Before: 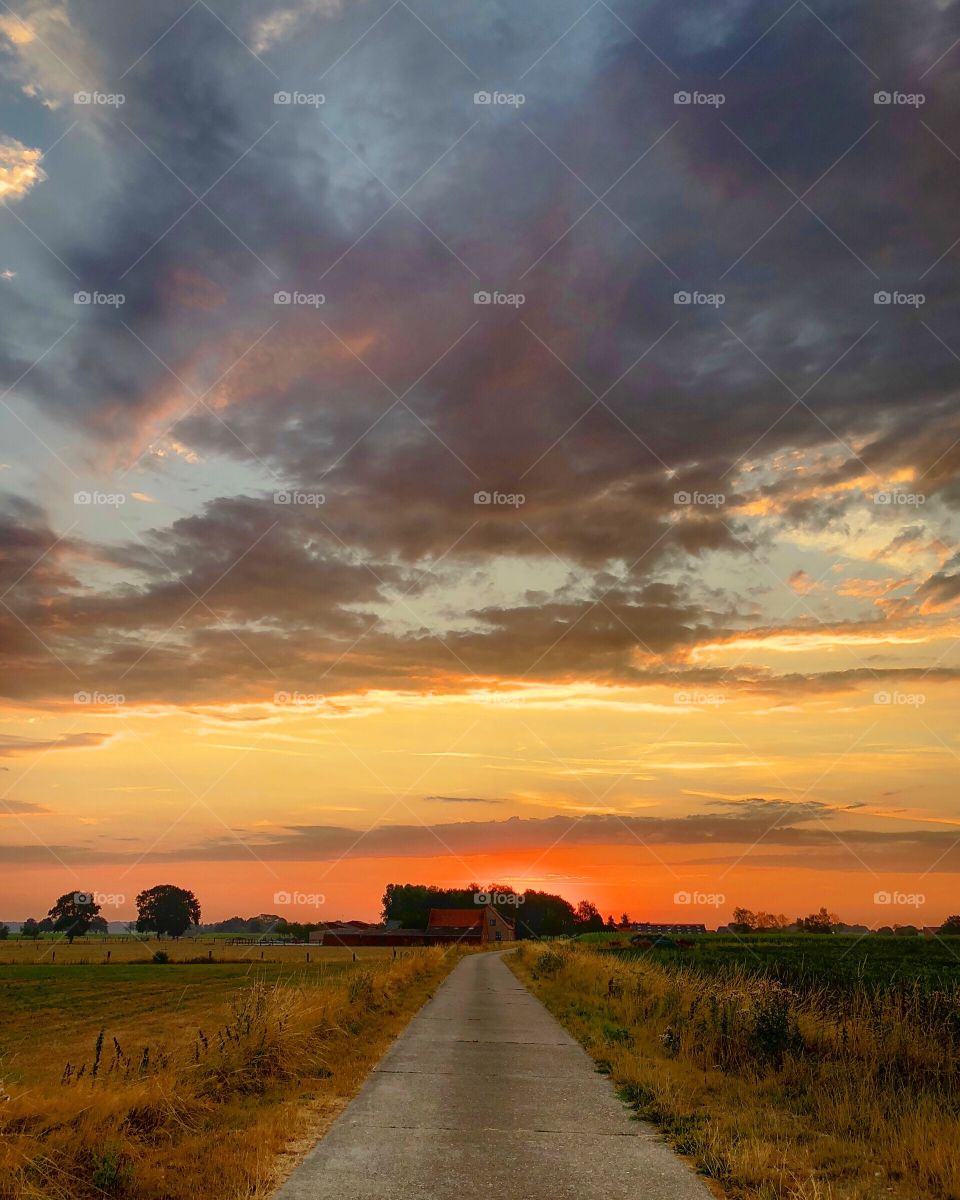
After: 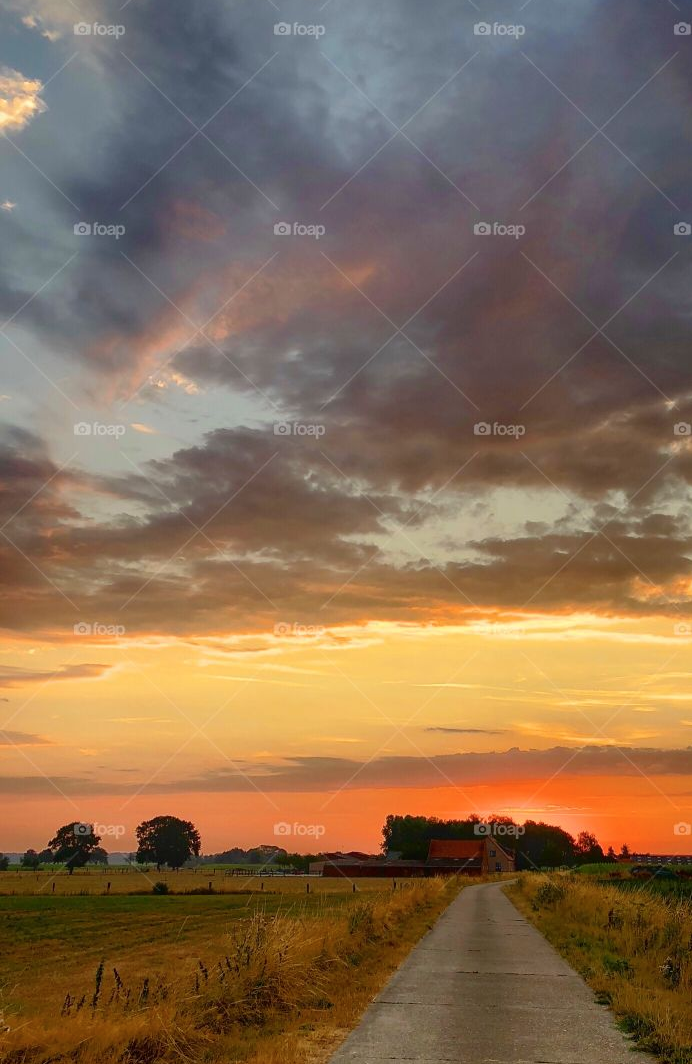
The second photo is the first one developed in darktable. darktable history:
crop: top 5.772%, right 27.893%, bottom 5.535%
color balance rgb: global offset › hue 169.95°, perceptual saturation grading › global saturation 0.036%
